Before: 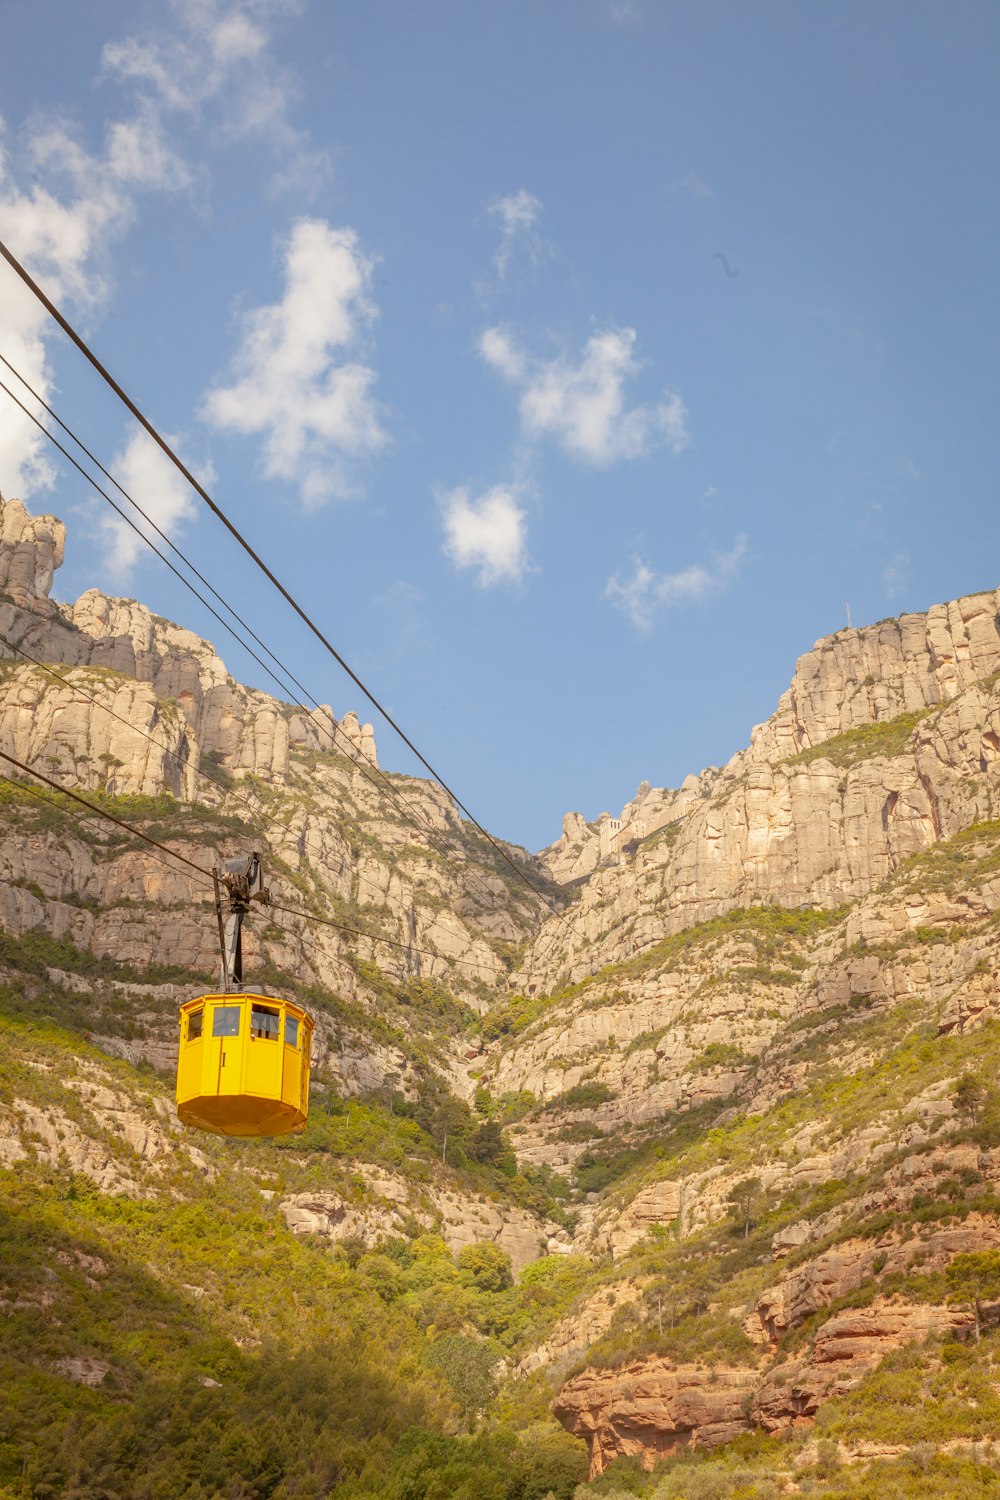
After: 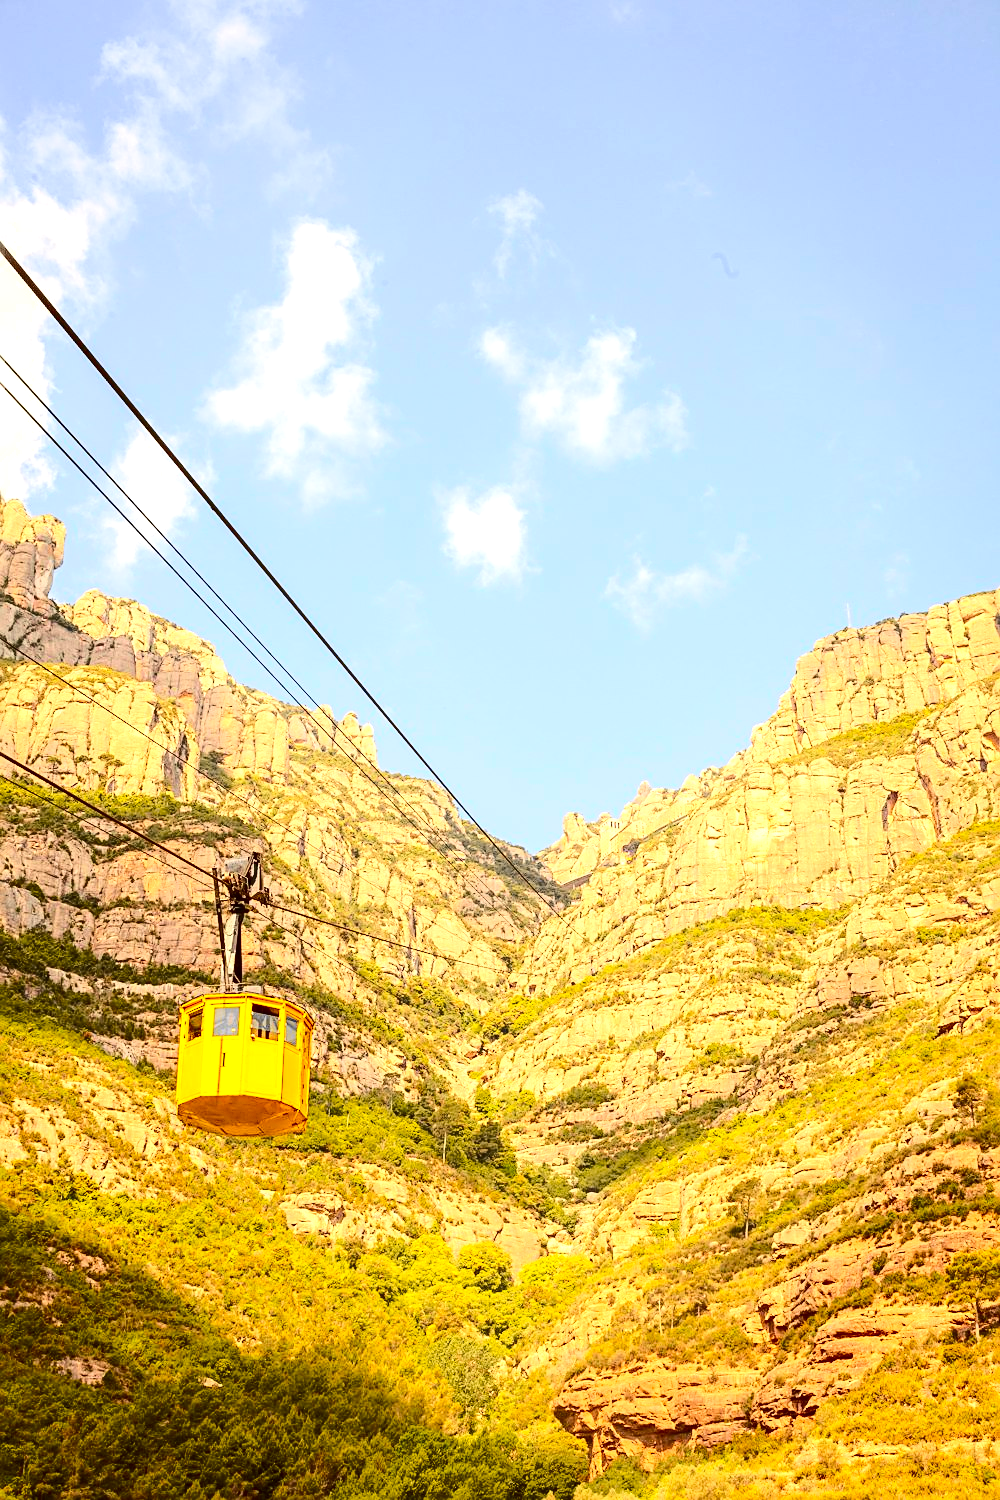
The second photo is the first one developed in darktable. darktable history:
sharpen: on, module defaults
exposure: black level correction -0.005, exposure 1 EV, compensate highlight preservation false
tone curve: curves: ch0 [(0.017, 0) (0.107, 0.071) (0.295, 0.264) (0.447, 0.507) (0.54, 0.618) (0.733, 0.791) (0.879, 0.898) (1, 0.97)]; ch1 [(0, 0) (0.393, 0.415) (0.447, 0.448) (0.485, 0.497) (0.523, 0.515) (0.544, 0.55) (0.59, 0.609) (0.686, 0.686) (1, 1)]; ch2 [(0, 0) (0.369, 0.388) (0.449, 0.431) (0.499, 0.5) (0.521, 0.505) (0.53, 0.538) (0.579, 0.601) (0.669, 0.733) (1, 1)], color space Lab, independent channels, preserve colors none
contrast brightness saturation: contrast 0.22, brightness -0.19, saturation 0.24
